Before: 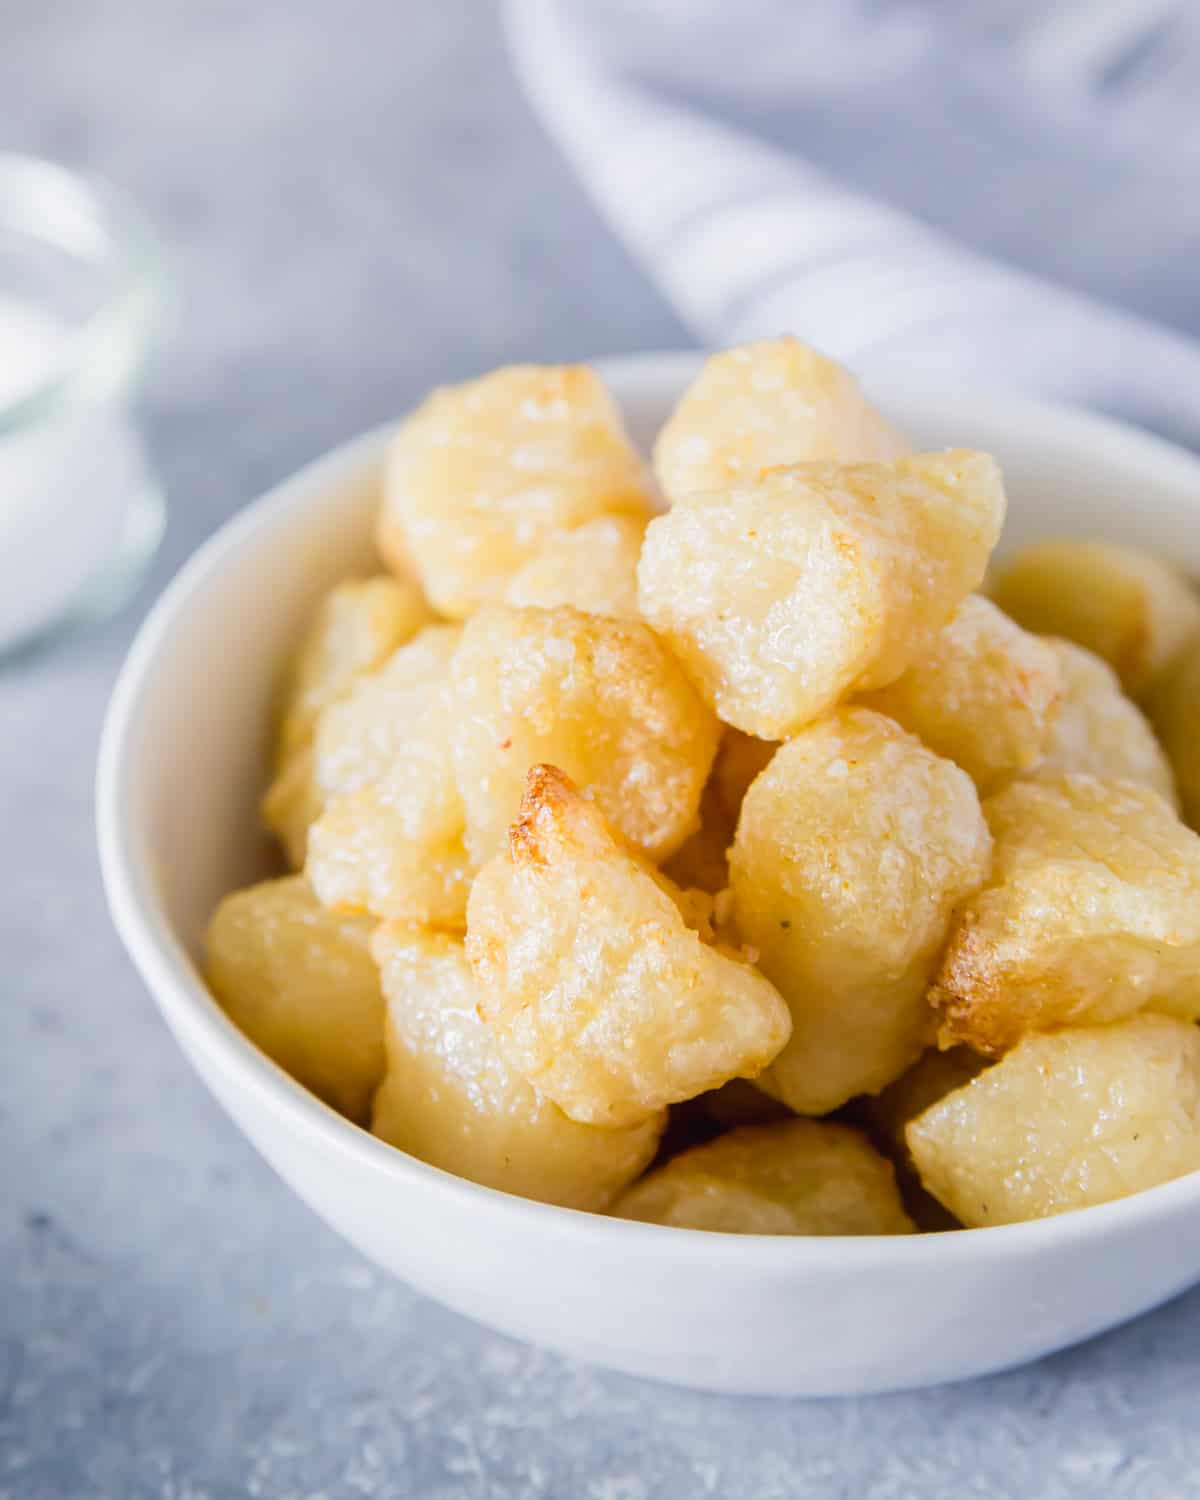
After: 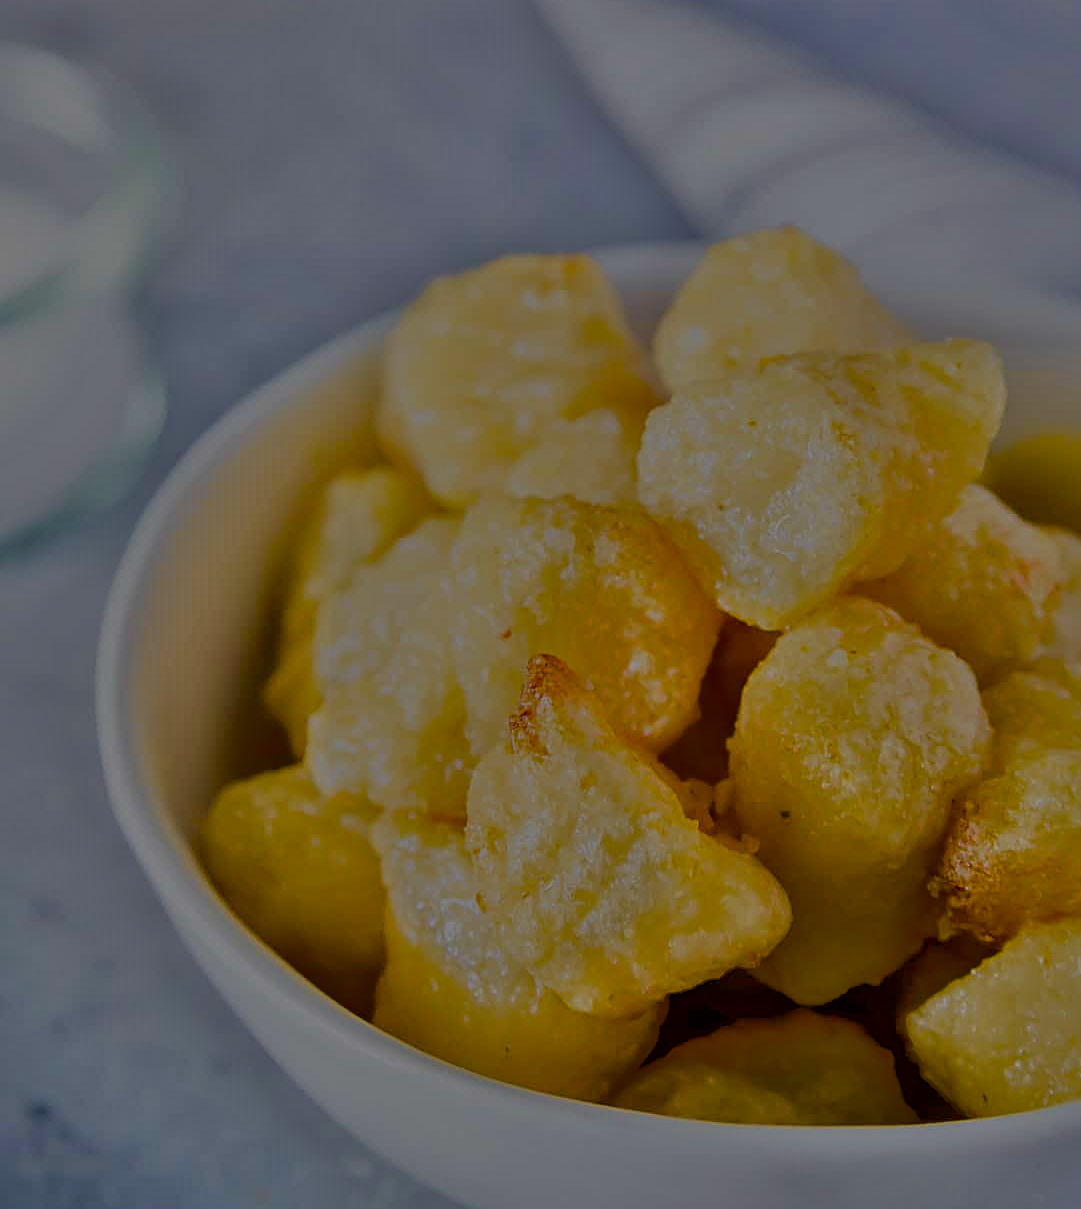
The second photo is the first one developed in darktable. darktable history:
color balance rgb: perceptual saturation grading › global saturation 30.715%, perceptual brilliance grading › global brilliance -48.147%, global vibrance 39.661%
tone equalizer: -7 EV -0.661 EV, -6 EV 1.03 EV, -5 EV -0.482 EV, -4 EV 0.442 EV, -3 EV 0.442 EV, -2 EV 0.137 EV, -1 EV -0.163 EV, +0 EV -0.37 EV
color correction: highlights b* 0.039
local contrast: mode bilateral grid, contrast 20, coarseness 49, detail 148%, midtone range 0.2
velvia: on, module defaults
tone curve: curves: ch0 [(0, 0.038) (0.193, 0.212) (0.461, 0.502) (0.629, 0.731) (0.838, 0.916) (1, 0.967)]; ch1 [(0, 0) (0.35, 0.356) (0.45, 0.453) (0.504, 0.503) (0.532, 0.524) (0.558, 0.559) (0.735, 0.762) (1, 1)]; ch2 [(0, 0) (0.281, 0.266) (0.456, 0.469) (0.5, 0.5) (0.533, 0.545) (0.606, 0.607) (0.646, 0.654) (1, 1)], color space Lab, independent channels, preserve colors none
sharpen: on, module defaults
crop: top 7.394%, right 9.906%, bottom 12.003%
